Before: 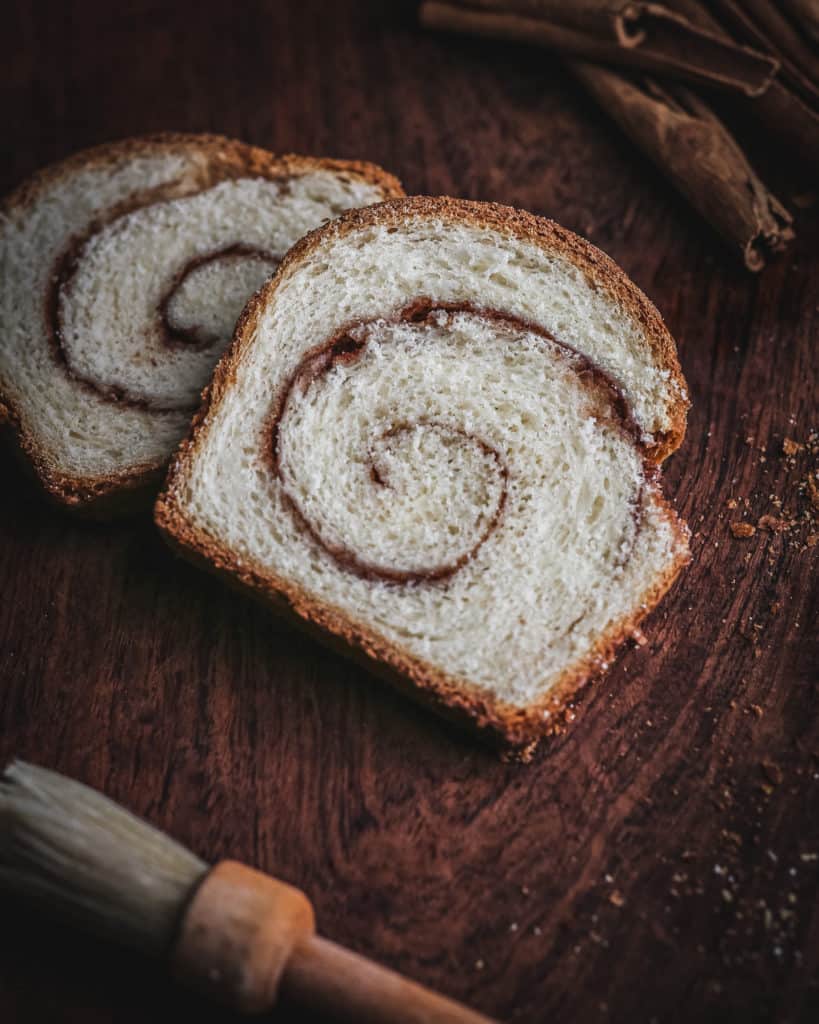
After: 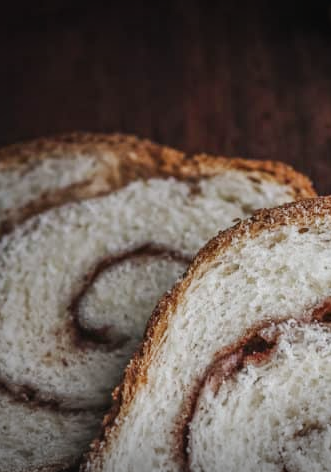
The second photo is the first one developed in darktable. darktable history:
vignetting: fall-off start 99.75%, width/height ratio 1.325
base curve: curves: ch0 [(0, 0) (0.235, 0.266) (0.503, 0.496) (0.786, 0.72) (1, 1)], preserve colors none
crop and rotate: left 10.948%, top 0.08%, right 48.562%, bottom 53.806%
